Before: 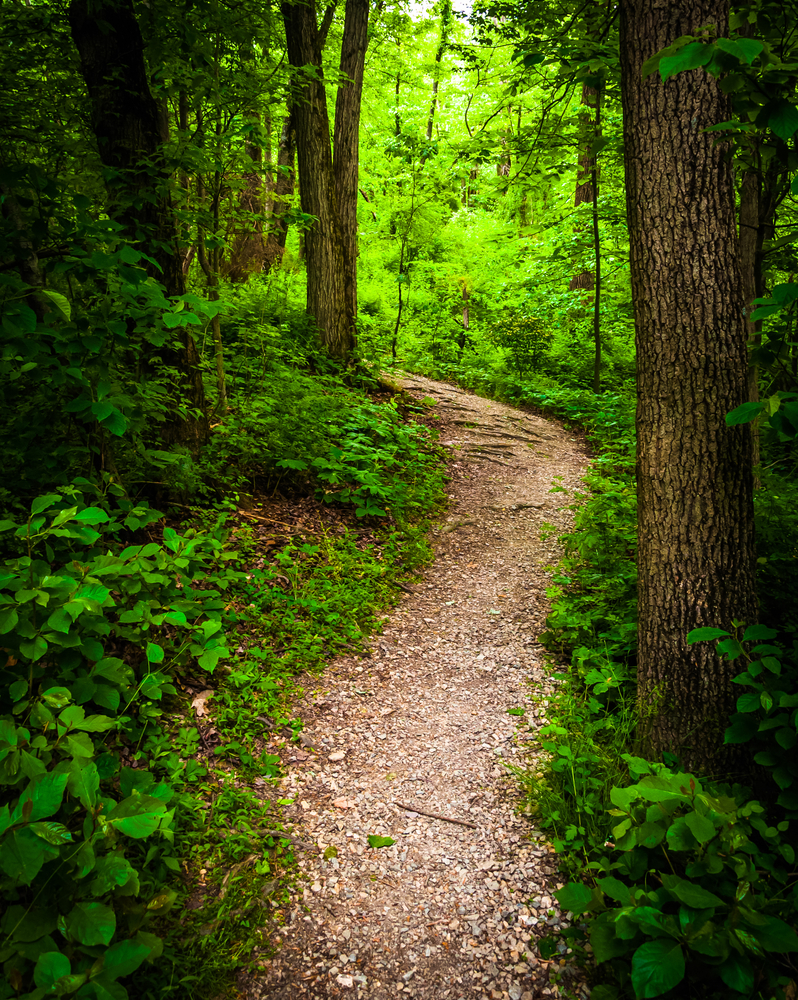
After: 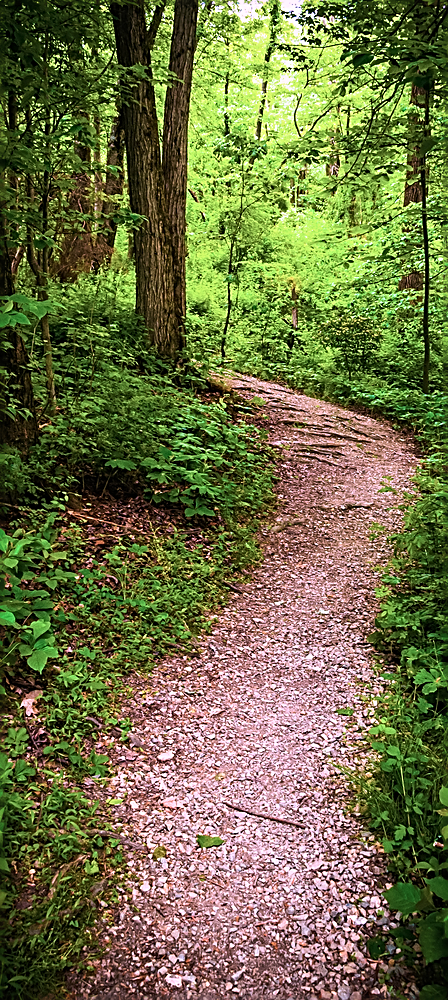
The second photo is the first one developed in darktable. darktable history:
crop: left 21.496%, right 22.254%
color correction: highlights a* 15.03, highlights b* -25.07
sharpen: amount 0.75
